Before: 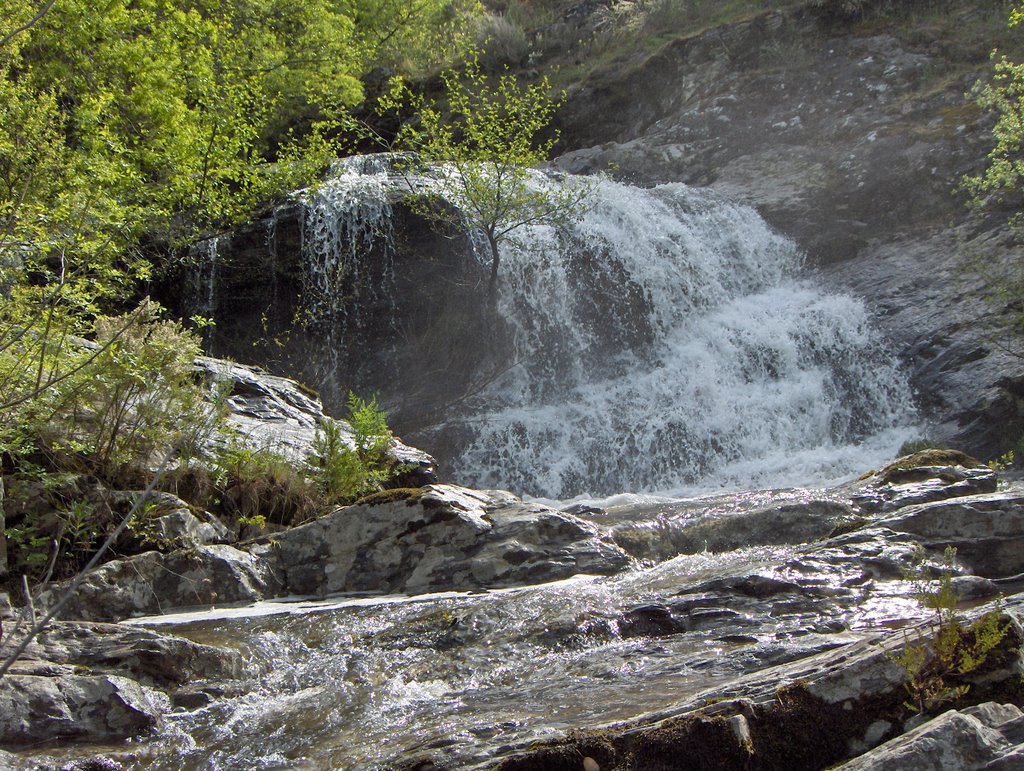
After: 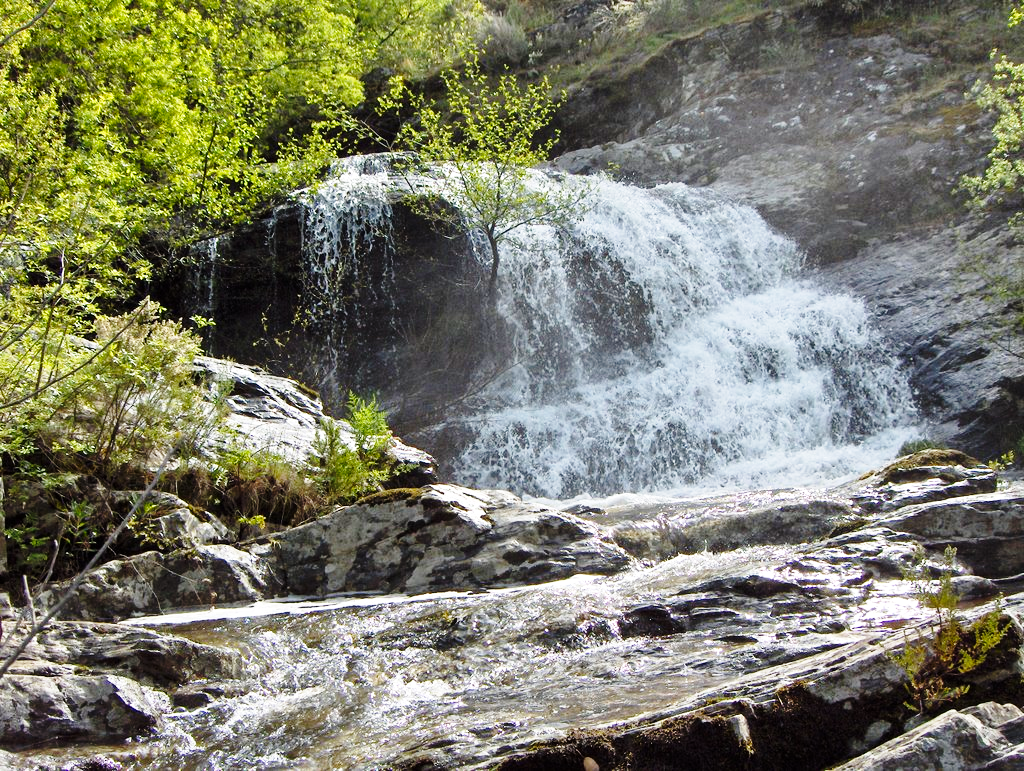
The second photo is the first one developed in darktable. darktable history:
color balance: contrast 10%
base curve: curves: ch0 [(0, 0) (0.028, 0.03) (0.121, 0.232) (0.46, 0.748) (0.859, 0.968) (1, 1)], preserve colors none
